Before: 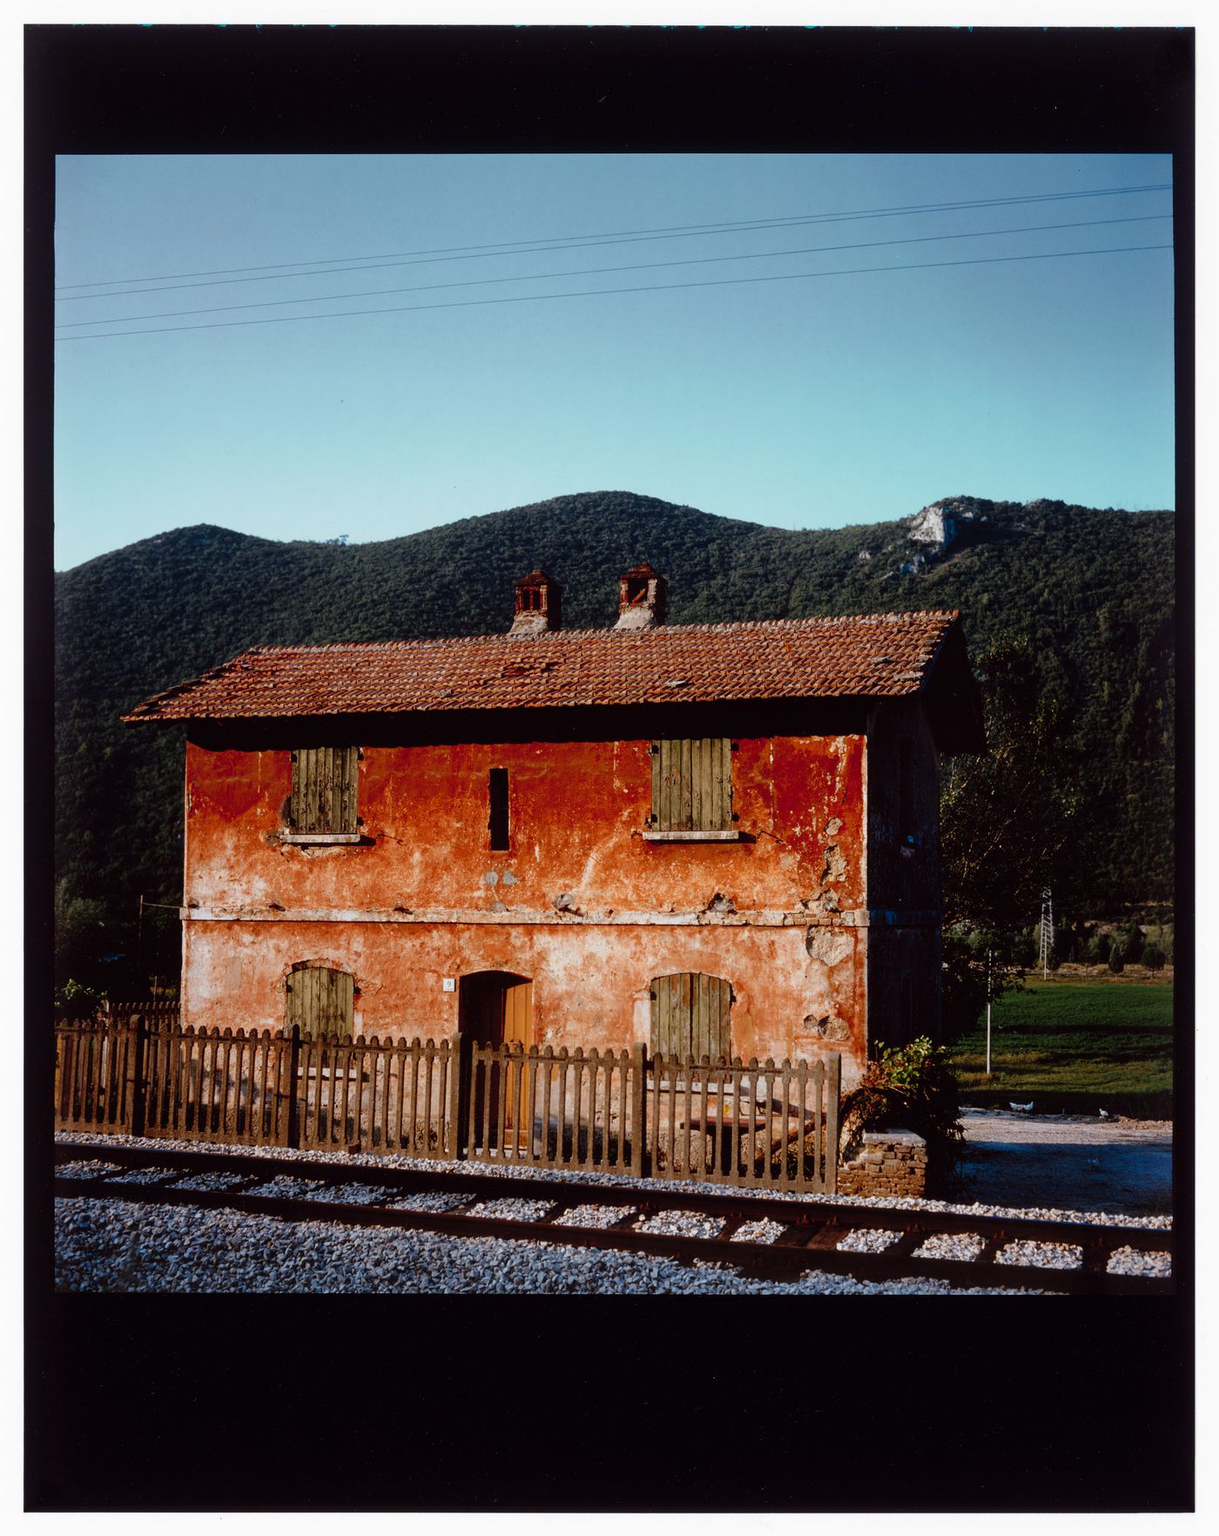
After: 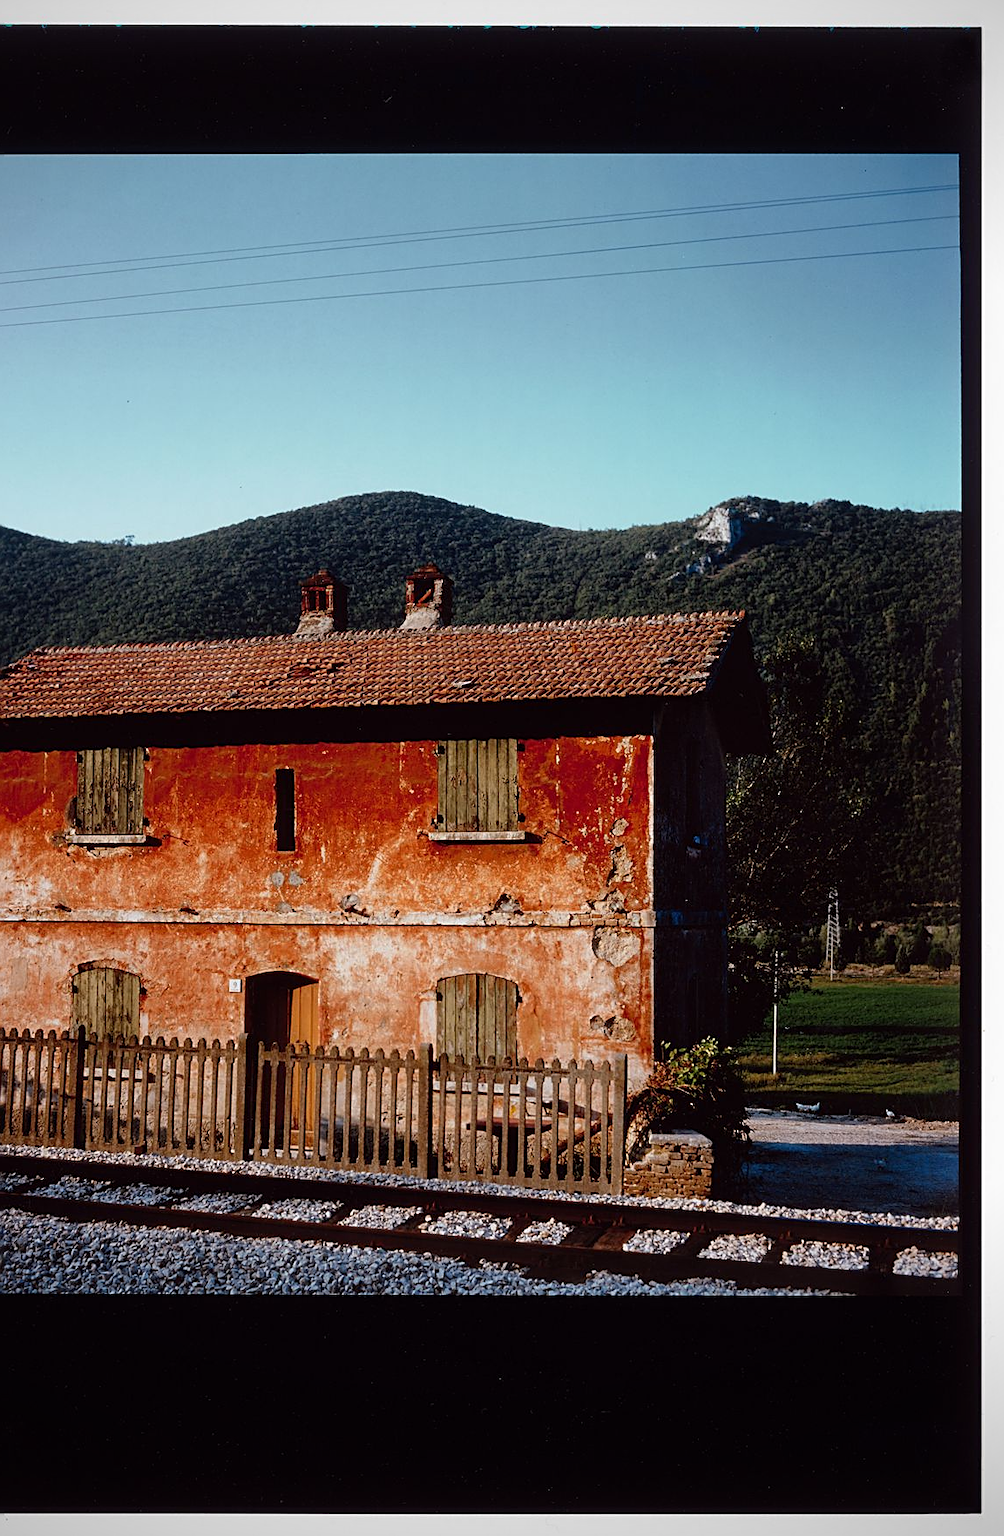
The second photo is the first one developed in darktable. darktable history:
vignetting: fall-off start 97.23%, saturation -0.024, center (-0.033, -0.042), width/height ratio 1.179, unbound false
crop: left 17.582%, bottom 0.031%
sharpen: on, module defaults
